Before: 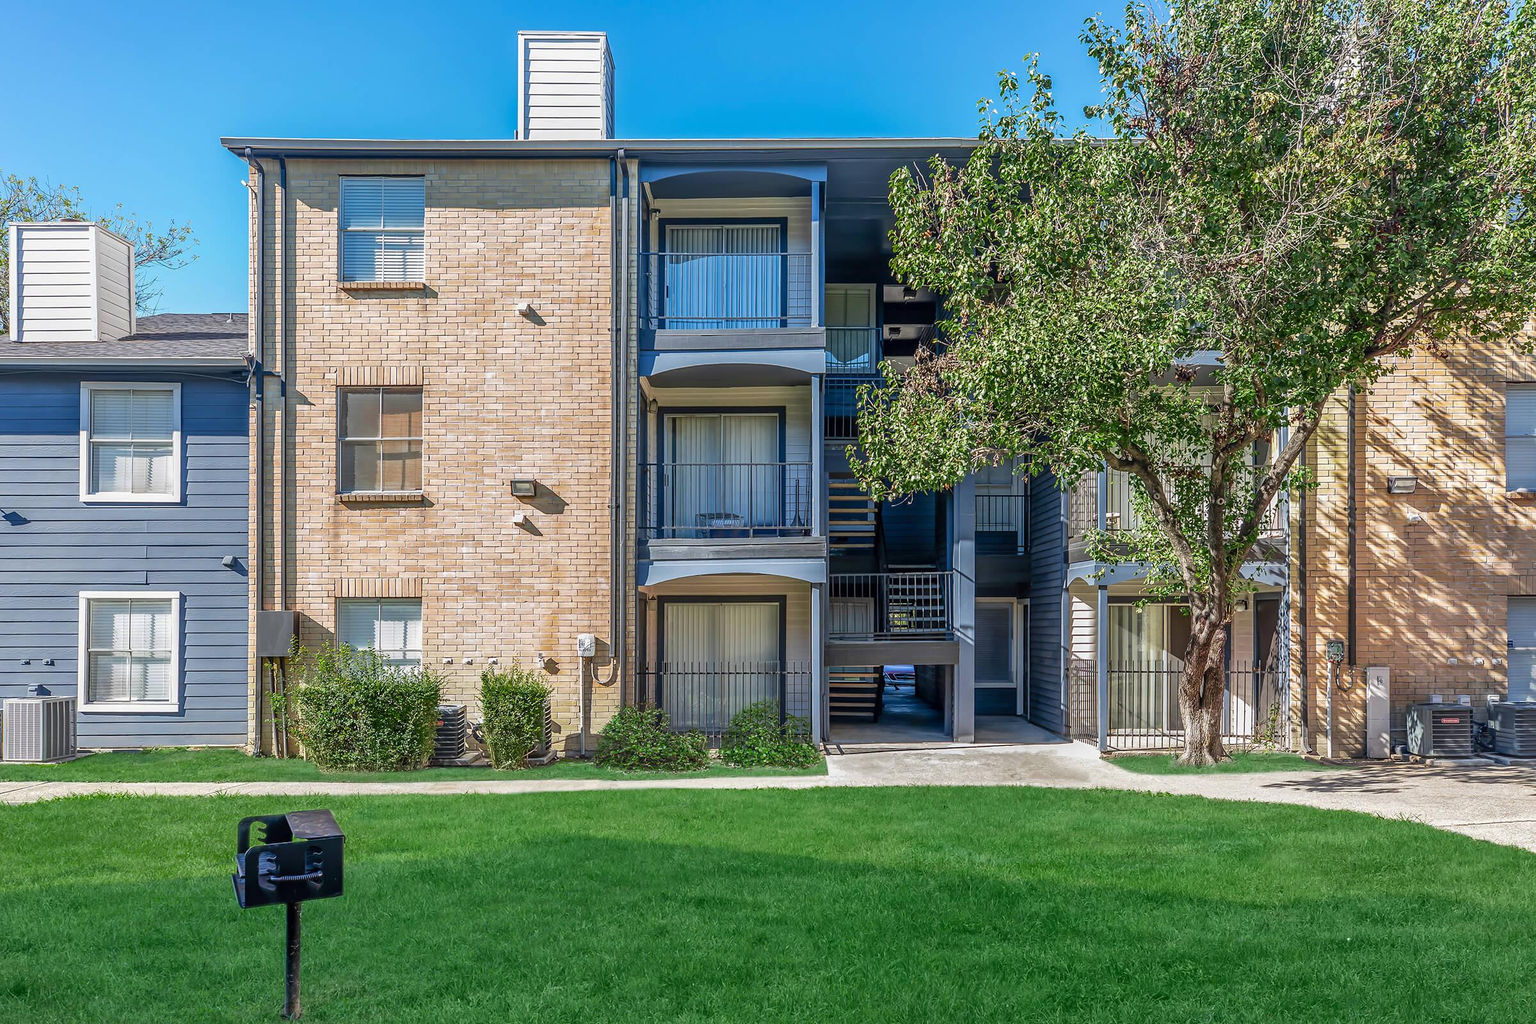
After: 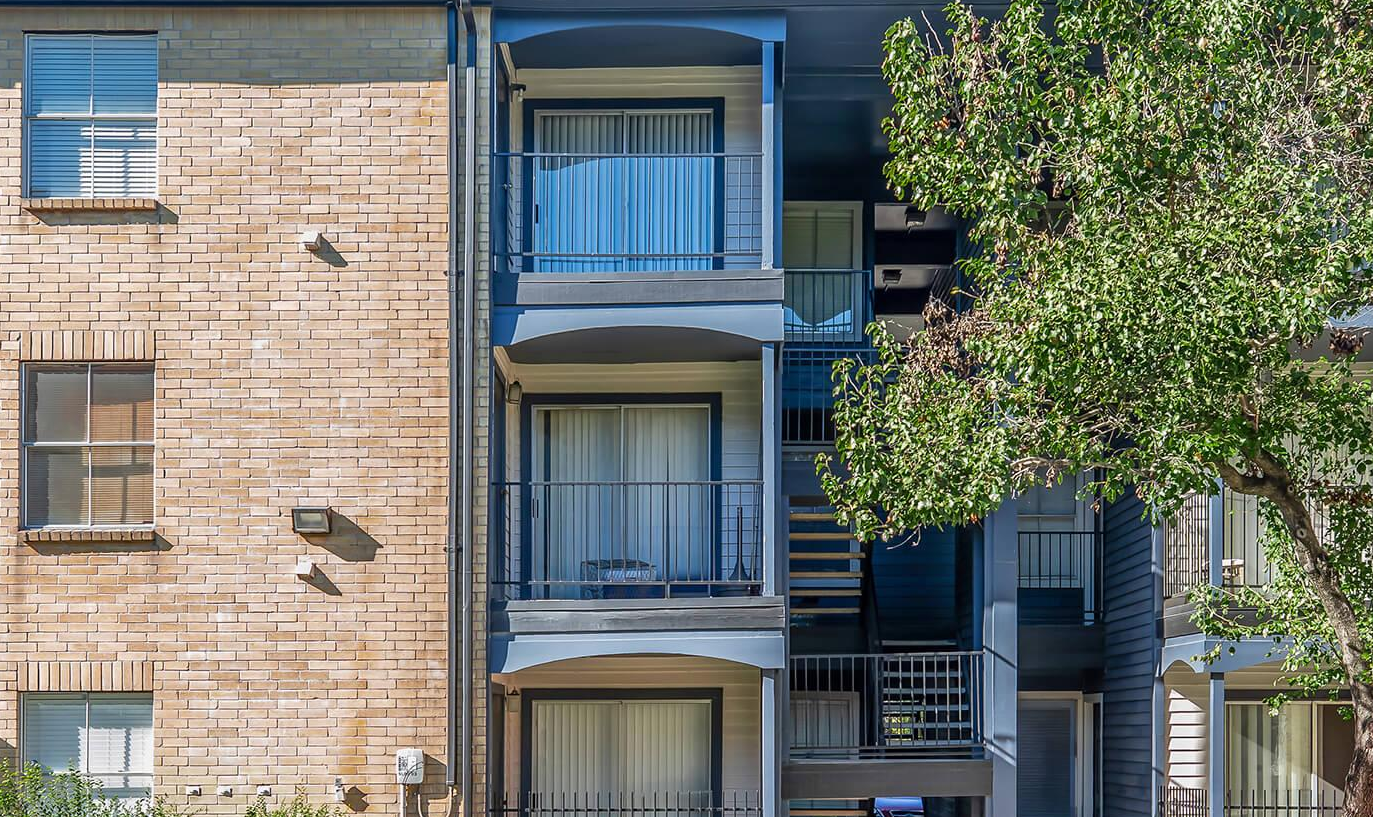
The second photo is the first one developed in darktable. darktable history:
crop: left 21.086%, top 15.128%, right 21.669%, bottom 33.792%
